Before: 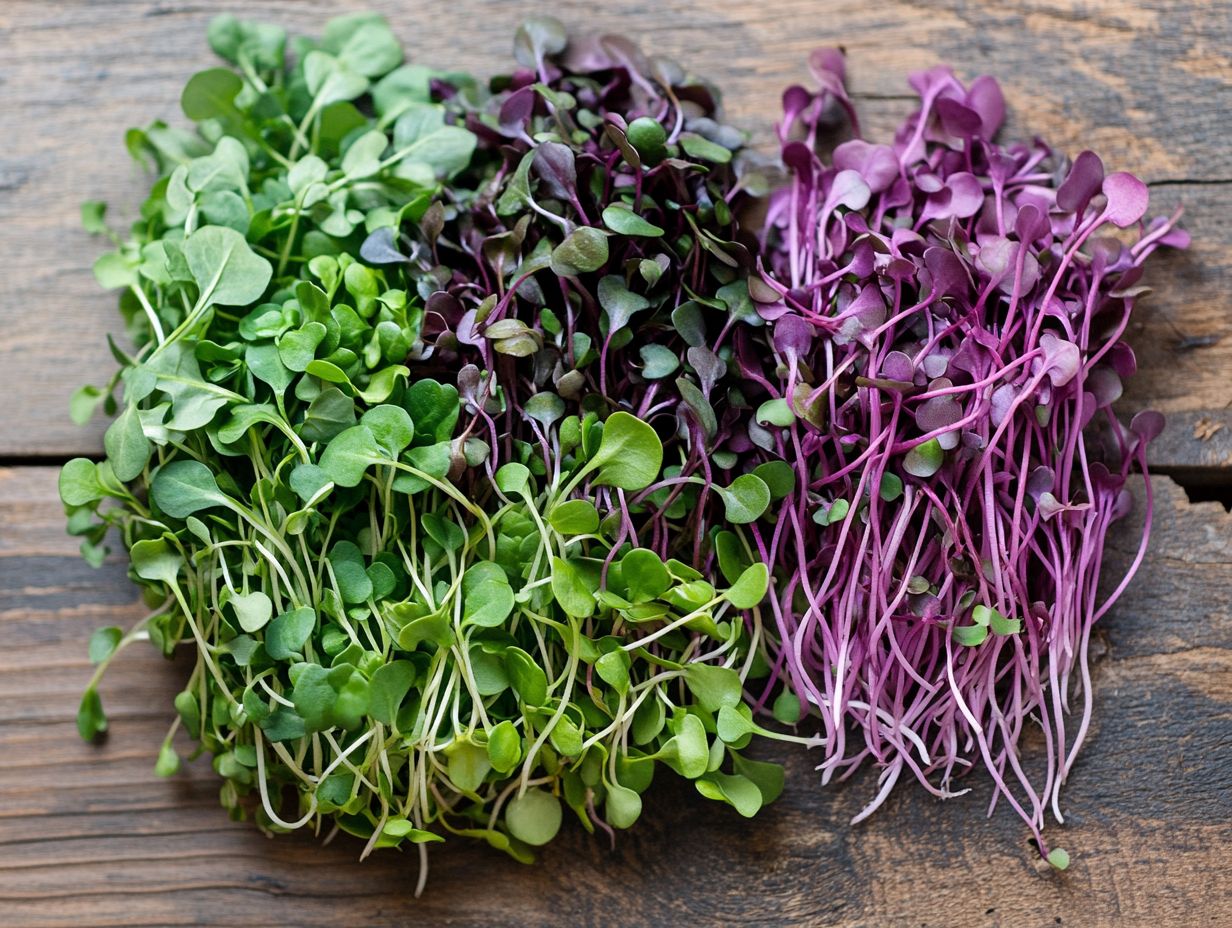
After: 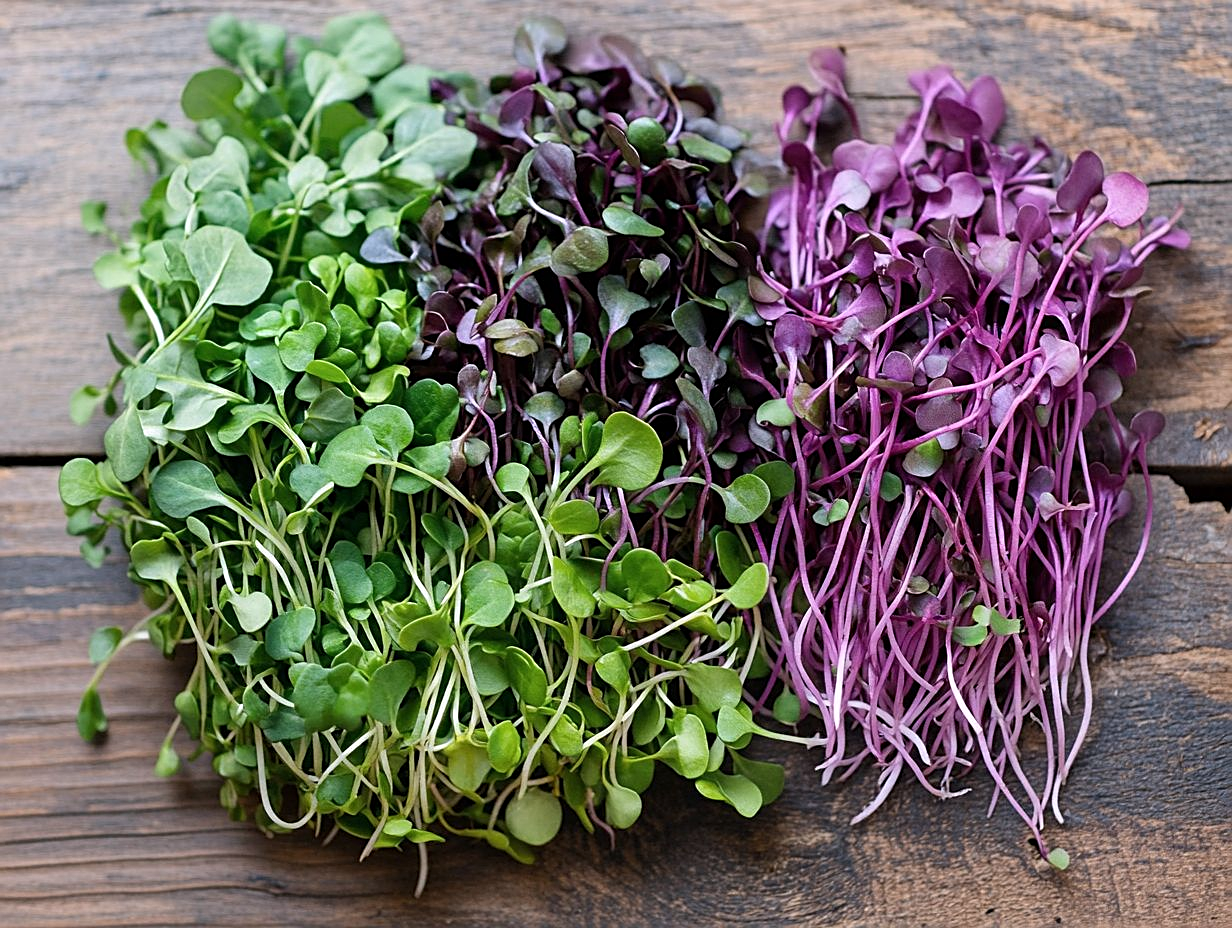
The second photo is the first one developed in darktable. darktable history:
sharpen: on, module defaults
color calibration: illuminant custom, x 0.348, y 0.366, temperature 4940.58 K
